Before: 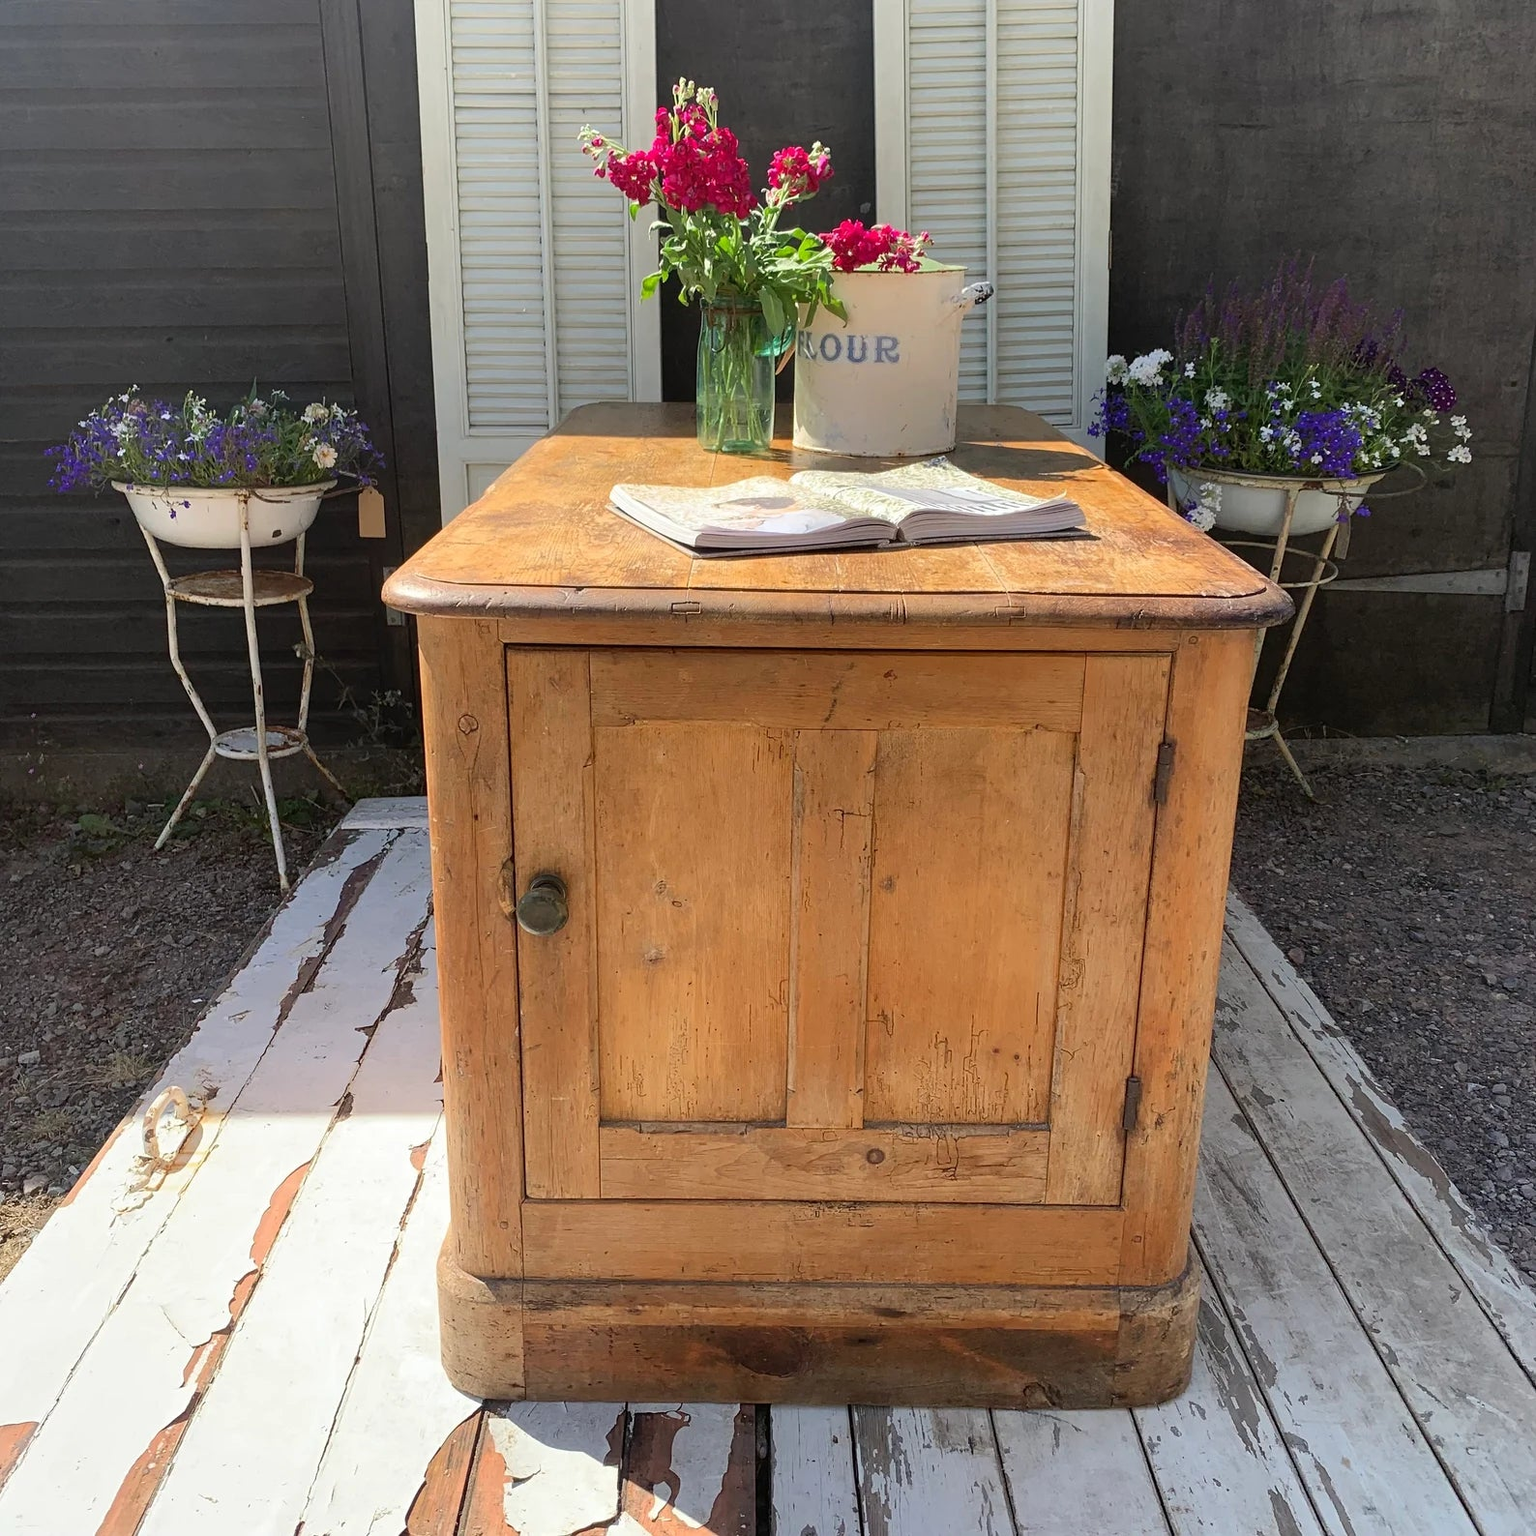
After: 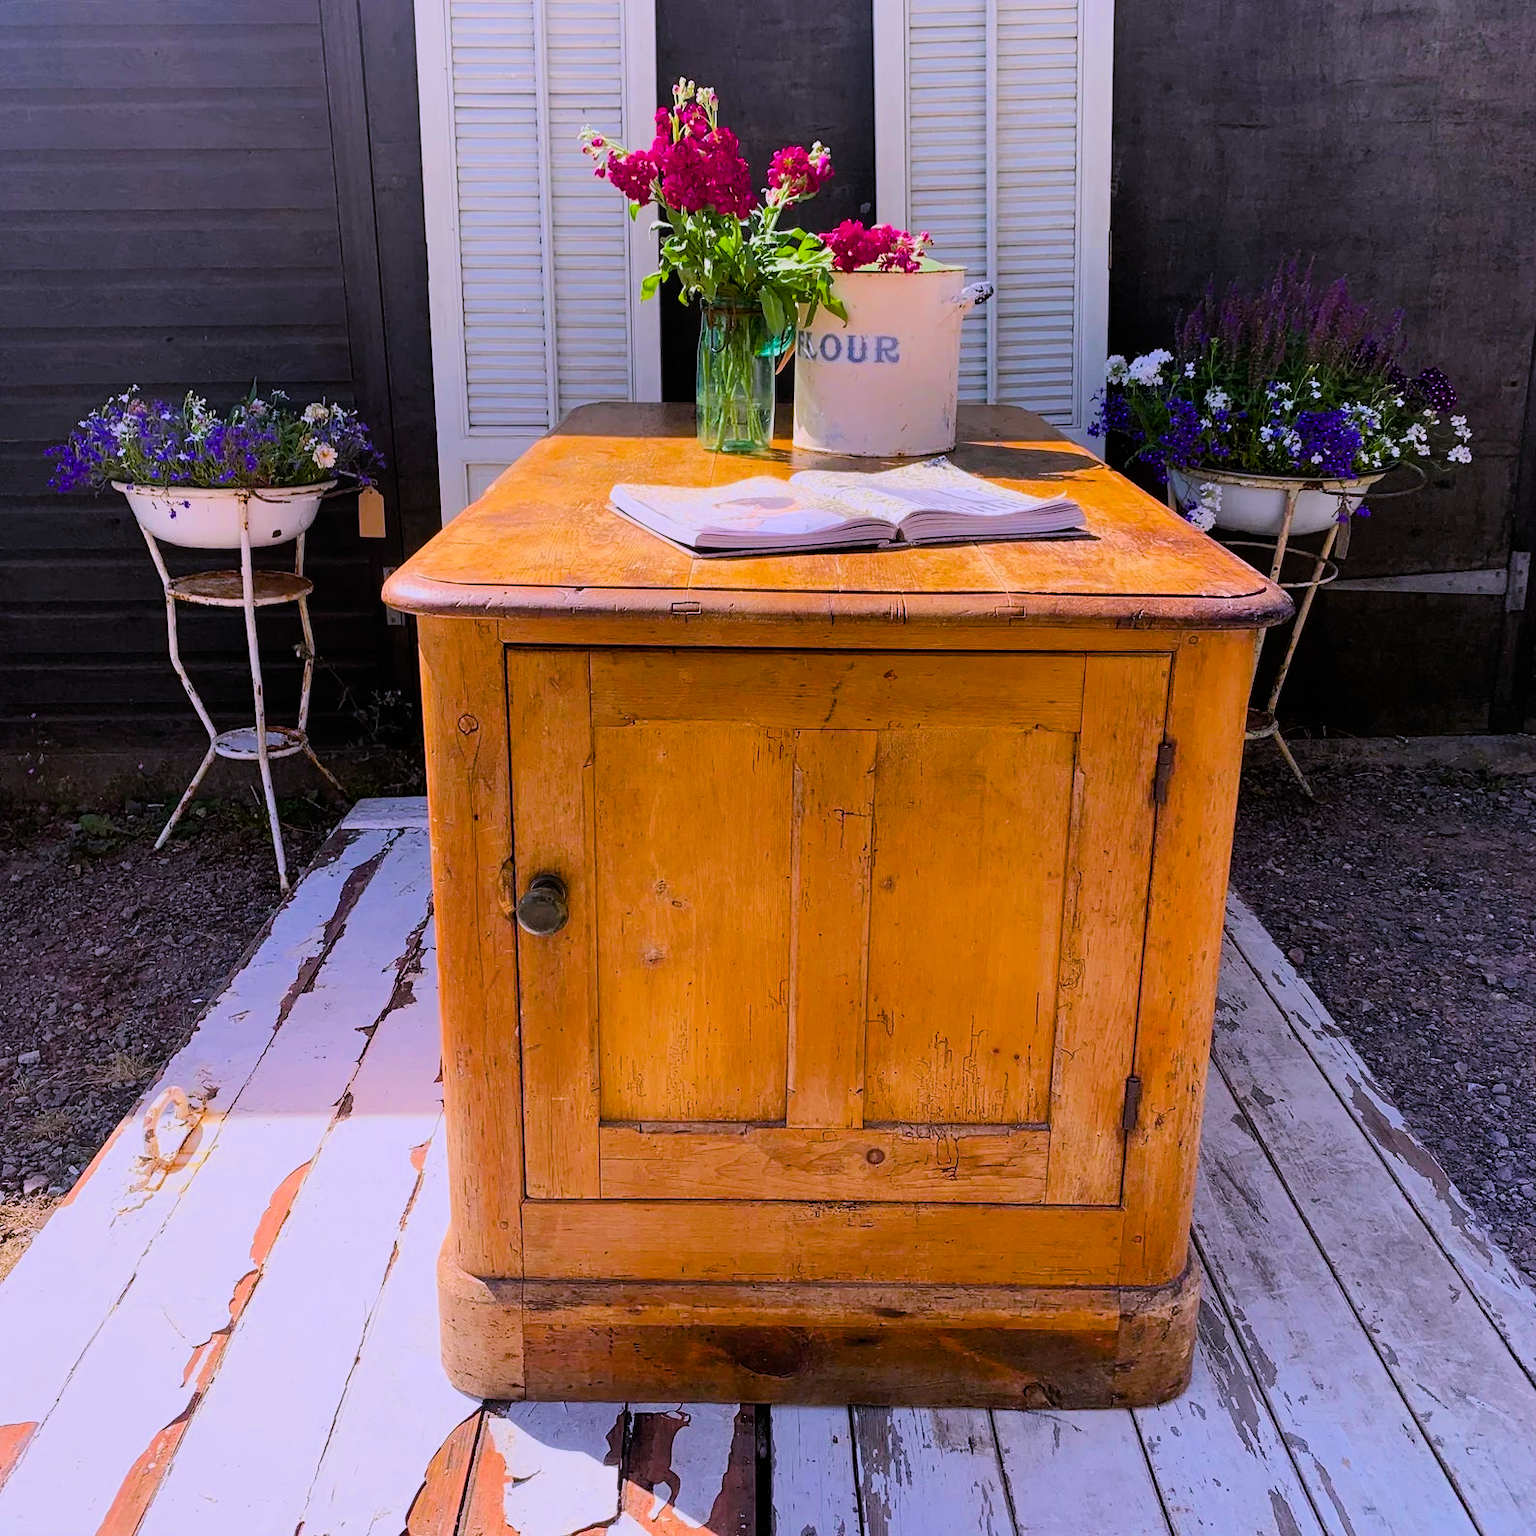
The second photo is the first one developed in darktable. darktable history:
white balance: red 1.042, blue 1.17
filmic rgb: black relative exposure -7.15 EV, white relative exposure 5.36 EV, hardness 3.02, color science v6 (2022)
color balance rgb: linear chroma grading › global chroma 9%, perceptual saturation grading › global saturation 36%, perceptual saturation grading › shadows 35%, perceptual brilliance grading › global brilliance 15%, perceptual brilliance grading › shadows -35%, global vibrance 15%
